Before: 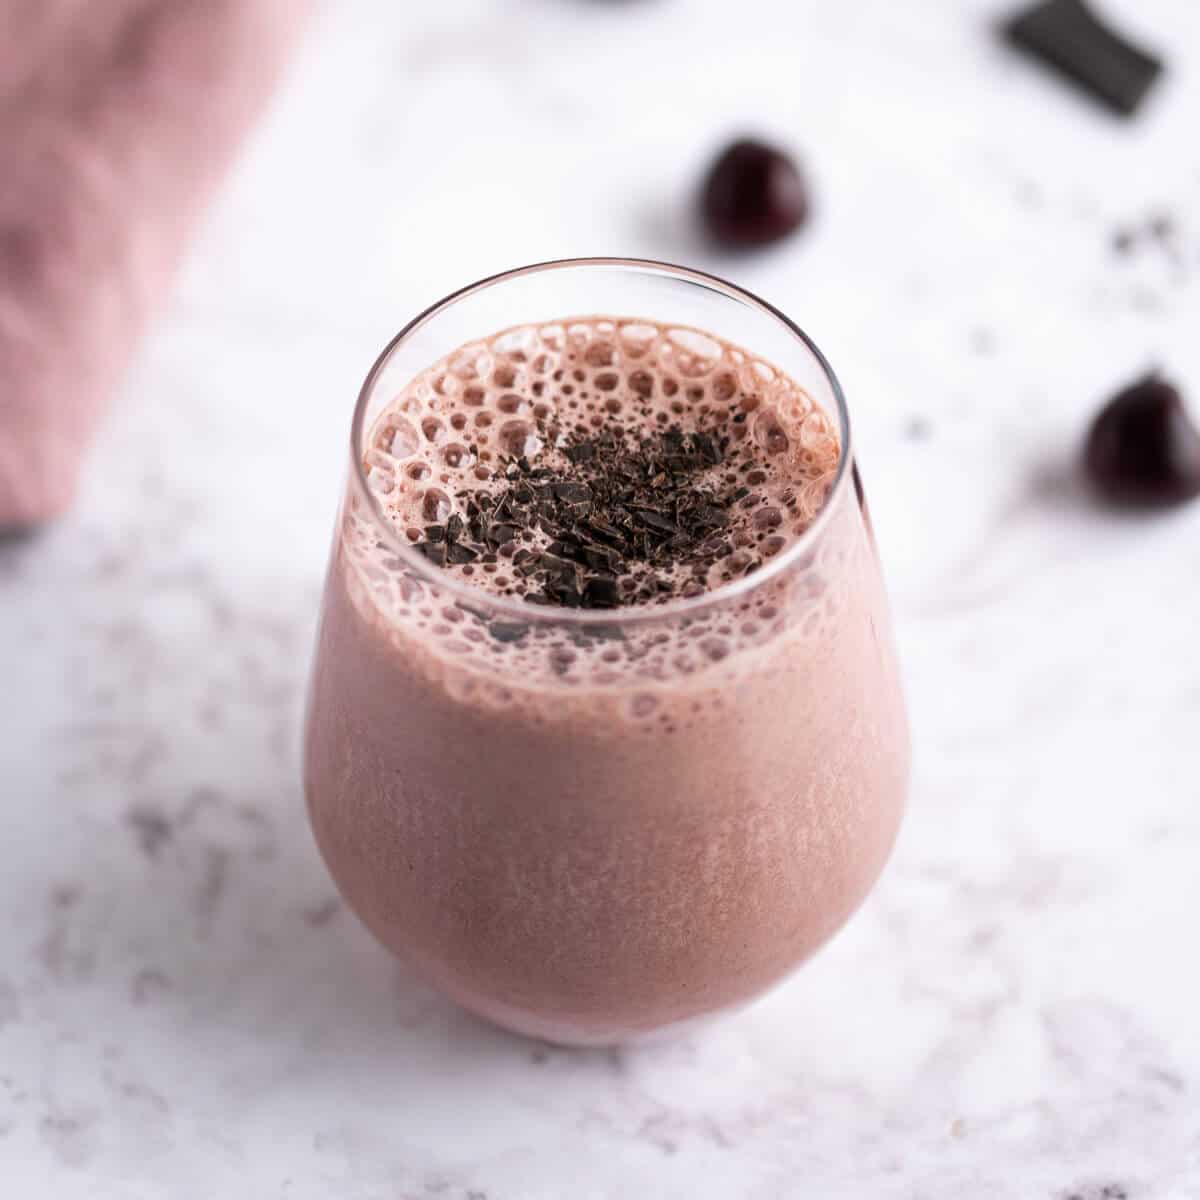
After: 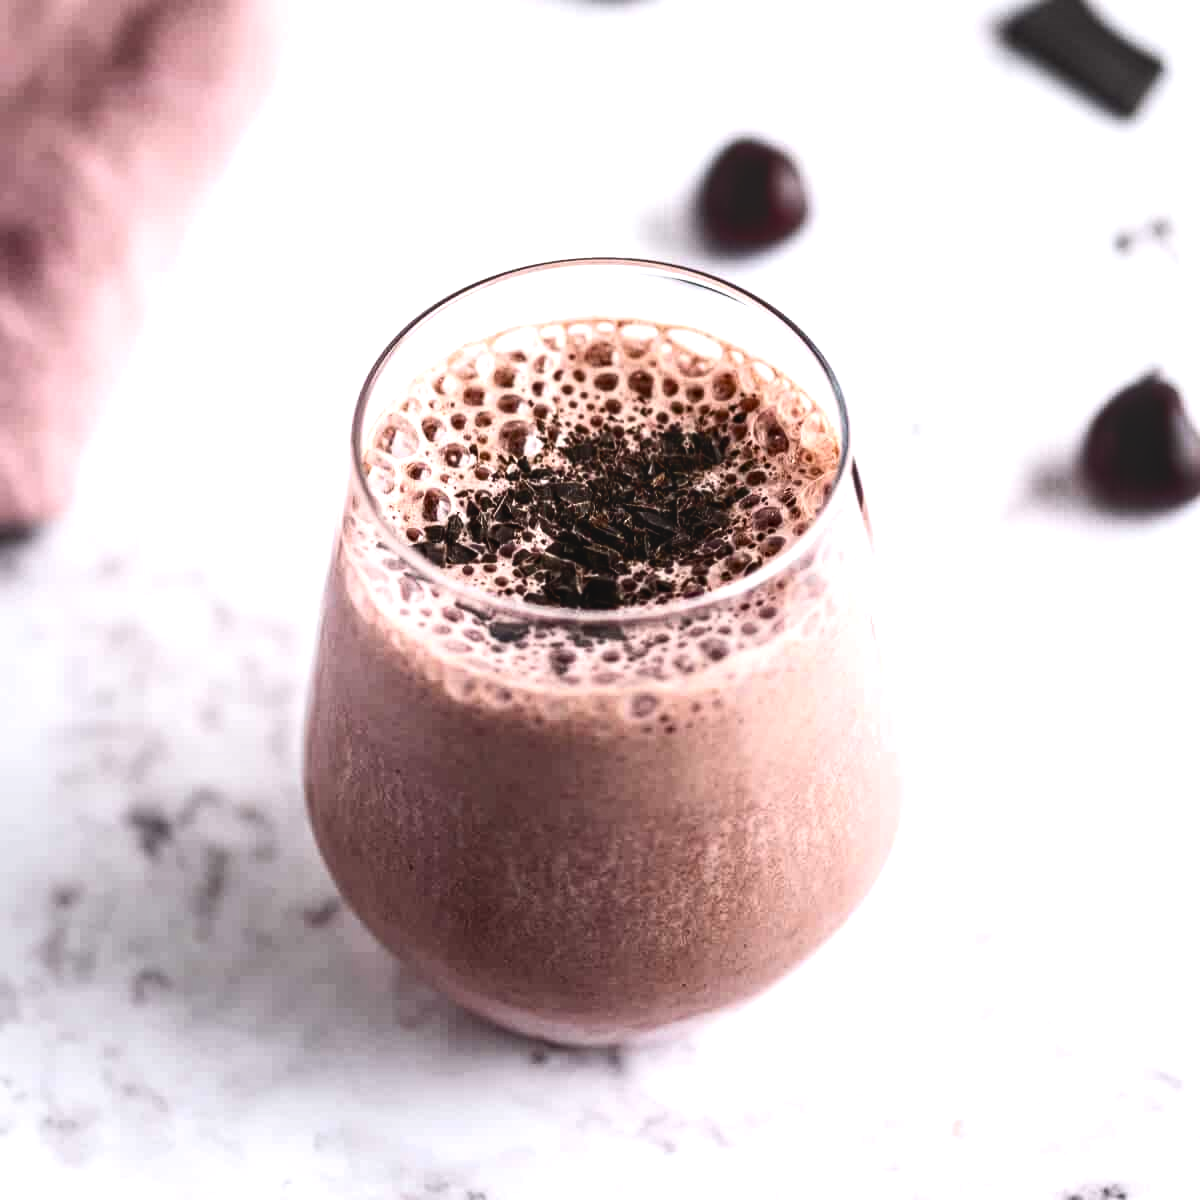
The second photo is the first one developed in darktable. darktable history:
local contrast: on, module defaults
contrast brightness saturation: contrast 0.221
color balance rgb: power › luminance -14.916%, perceptual saturation grading › global saturation 20%, perceptual saturation grading › highlights -24.742%, perceptual saturation grading › shadows 23.905%, perceptual brilliance grading › global brilliance -5.532%, perceptual brilliance grading › highlights 24.136%, perceptual brilliance grading › mid-tones 7.49%, perceptual brilliance grading › shadows -5.103%
